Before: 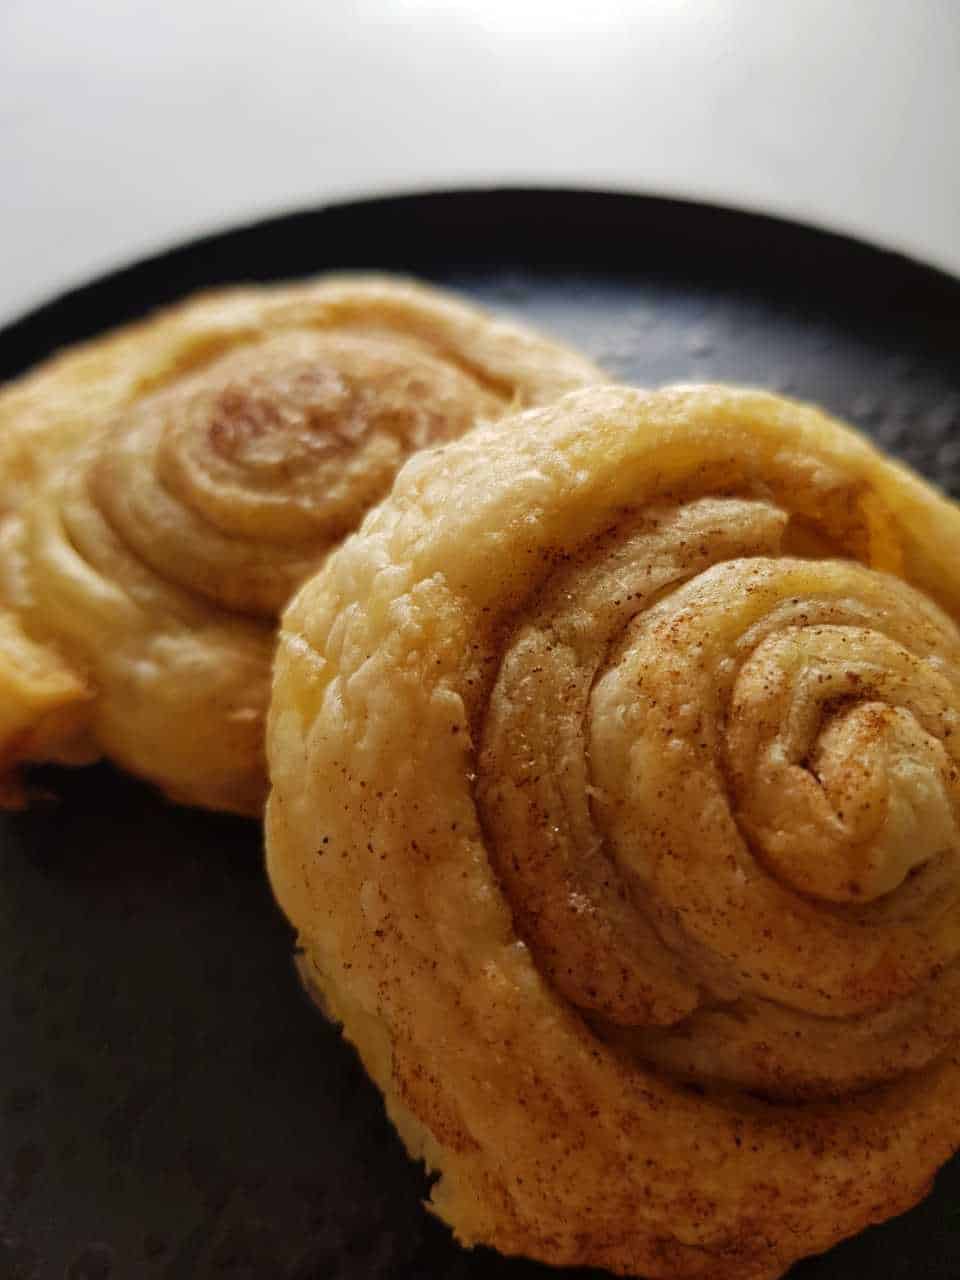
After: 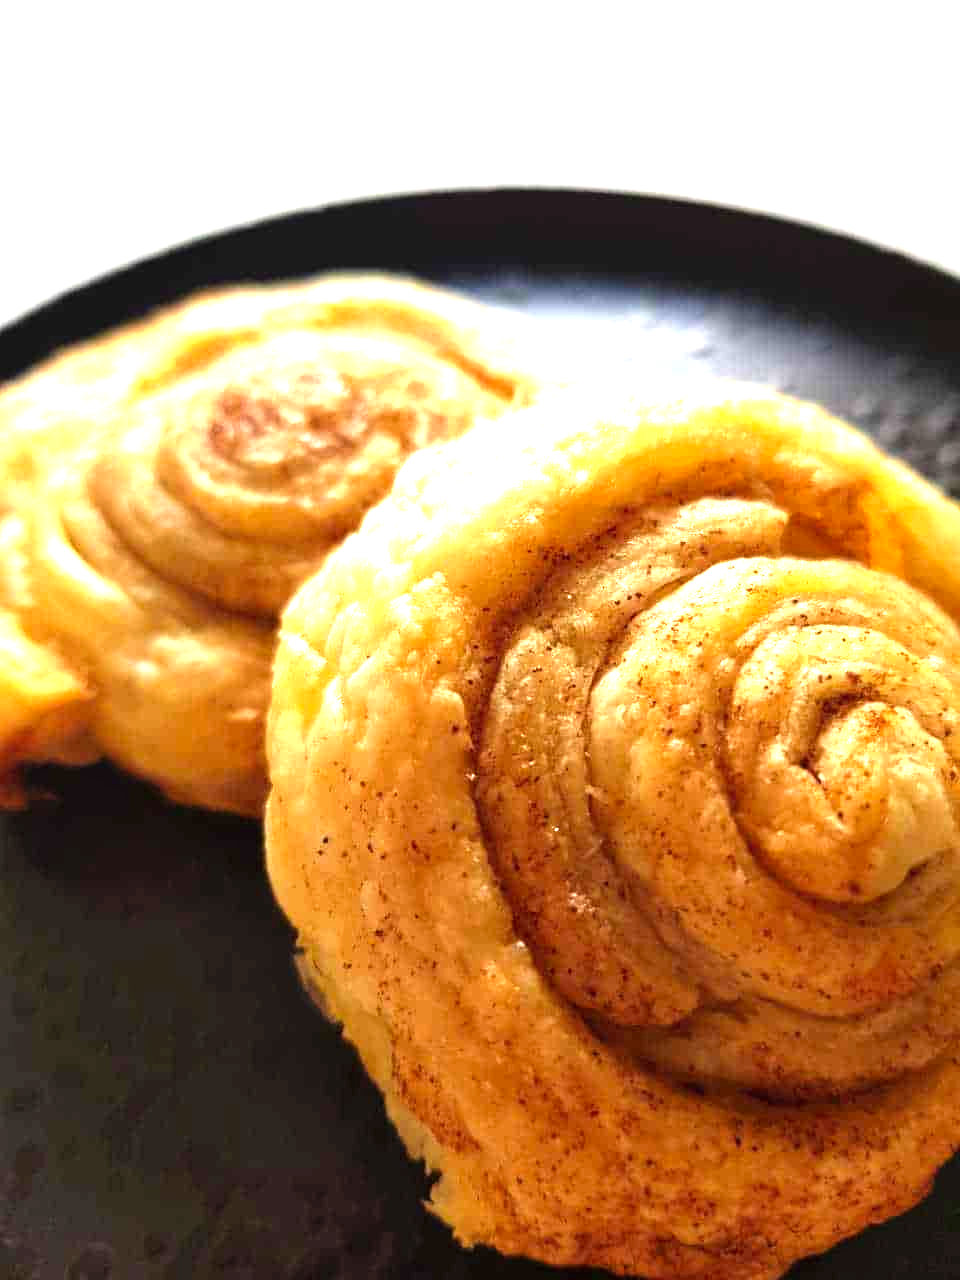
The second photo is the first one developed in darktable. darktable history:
levels: levels [0, 0.352, 0.703]
exposure: black level correction 0, exposure 0.498 EV, compensate highlight preservation false
tone equalizer: mask exposure compensation -0.516 EV
